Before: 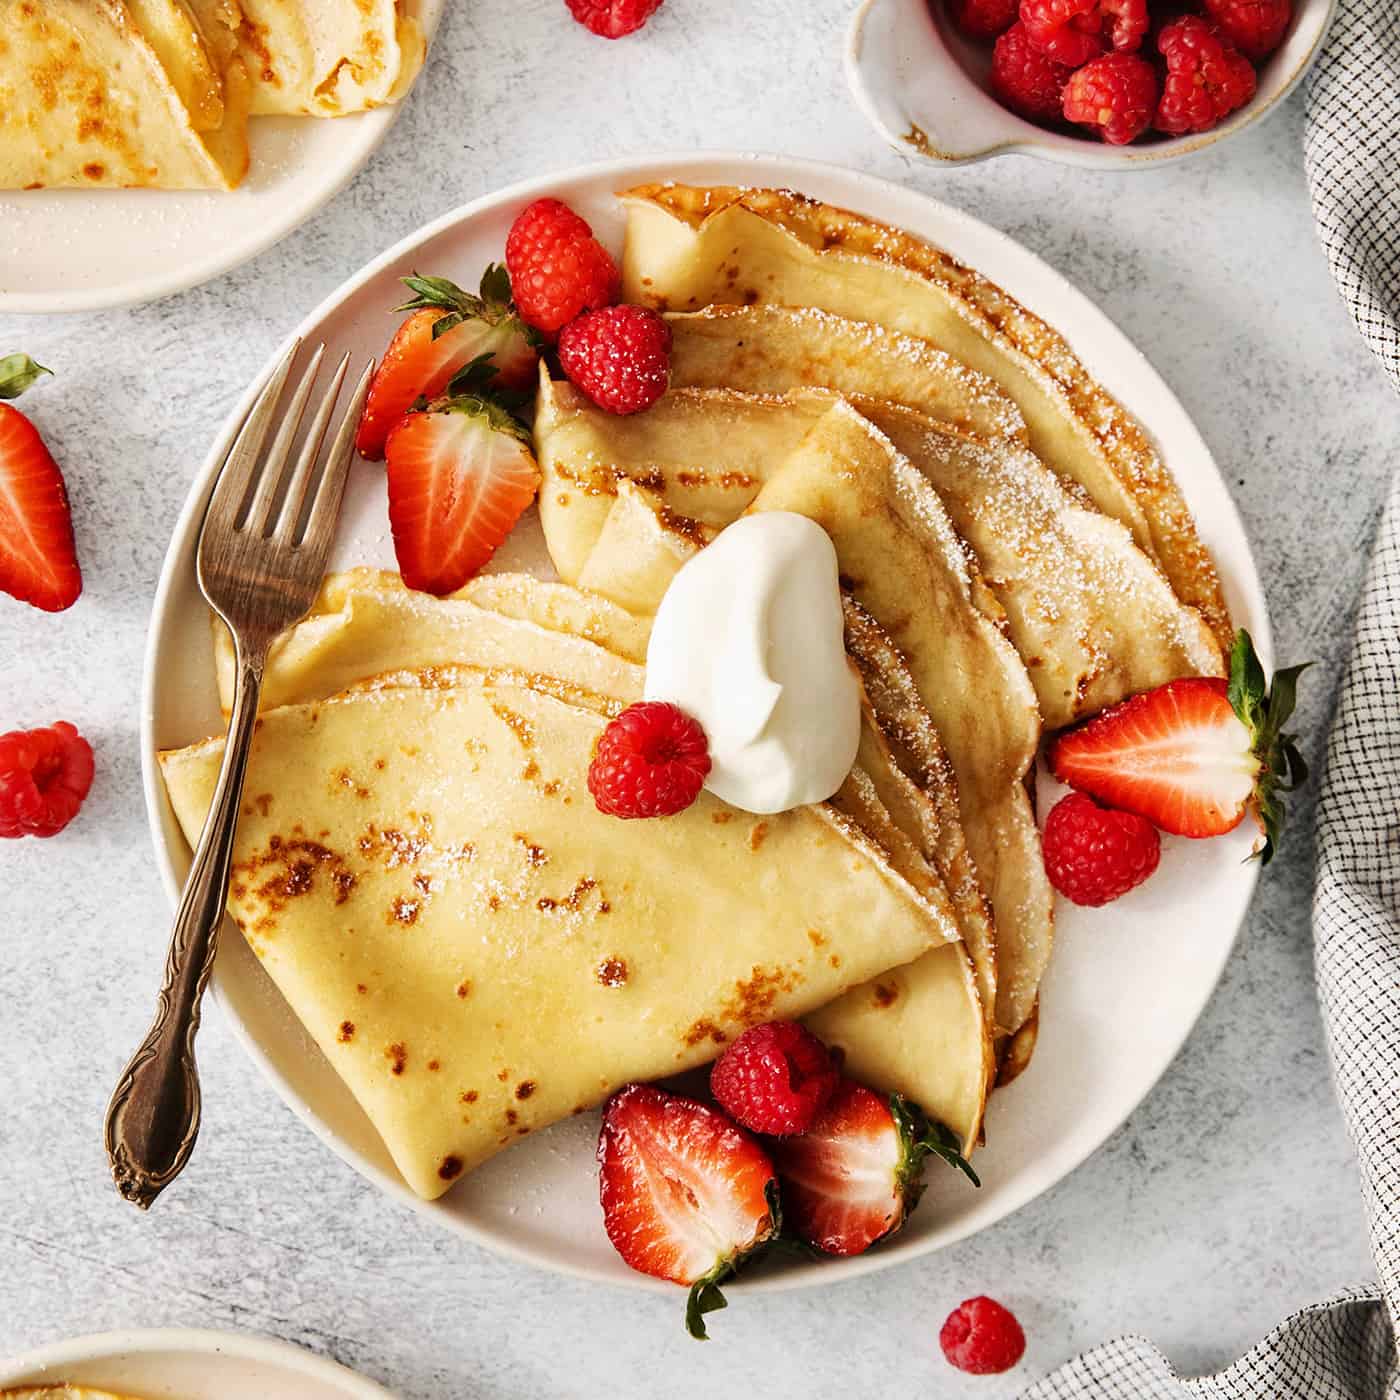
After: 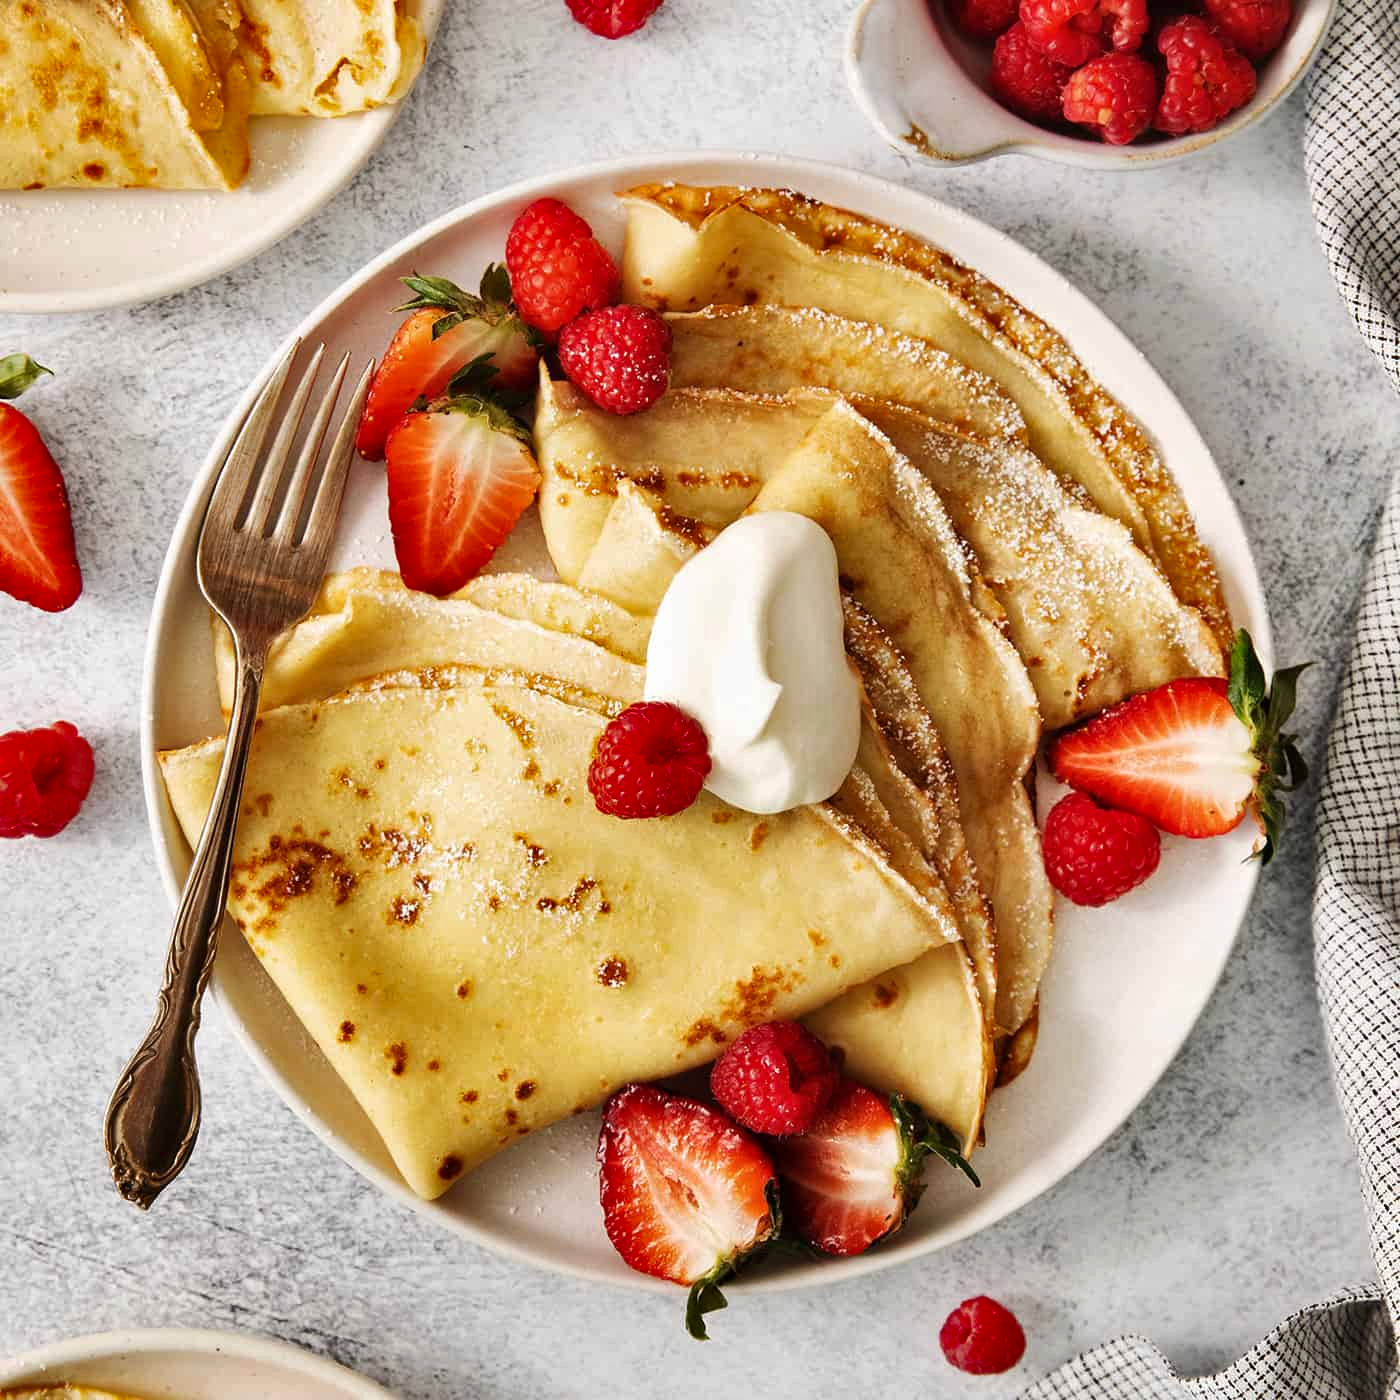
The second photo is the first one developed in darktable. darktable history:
shadows and highlights: white point adjustment 0.868, soften with gaussian
